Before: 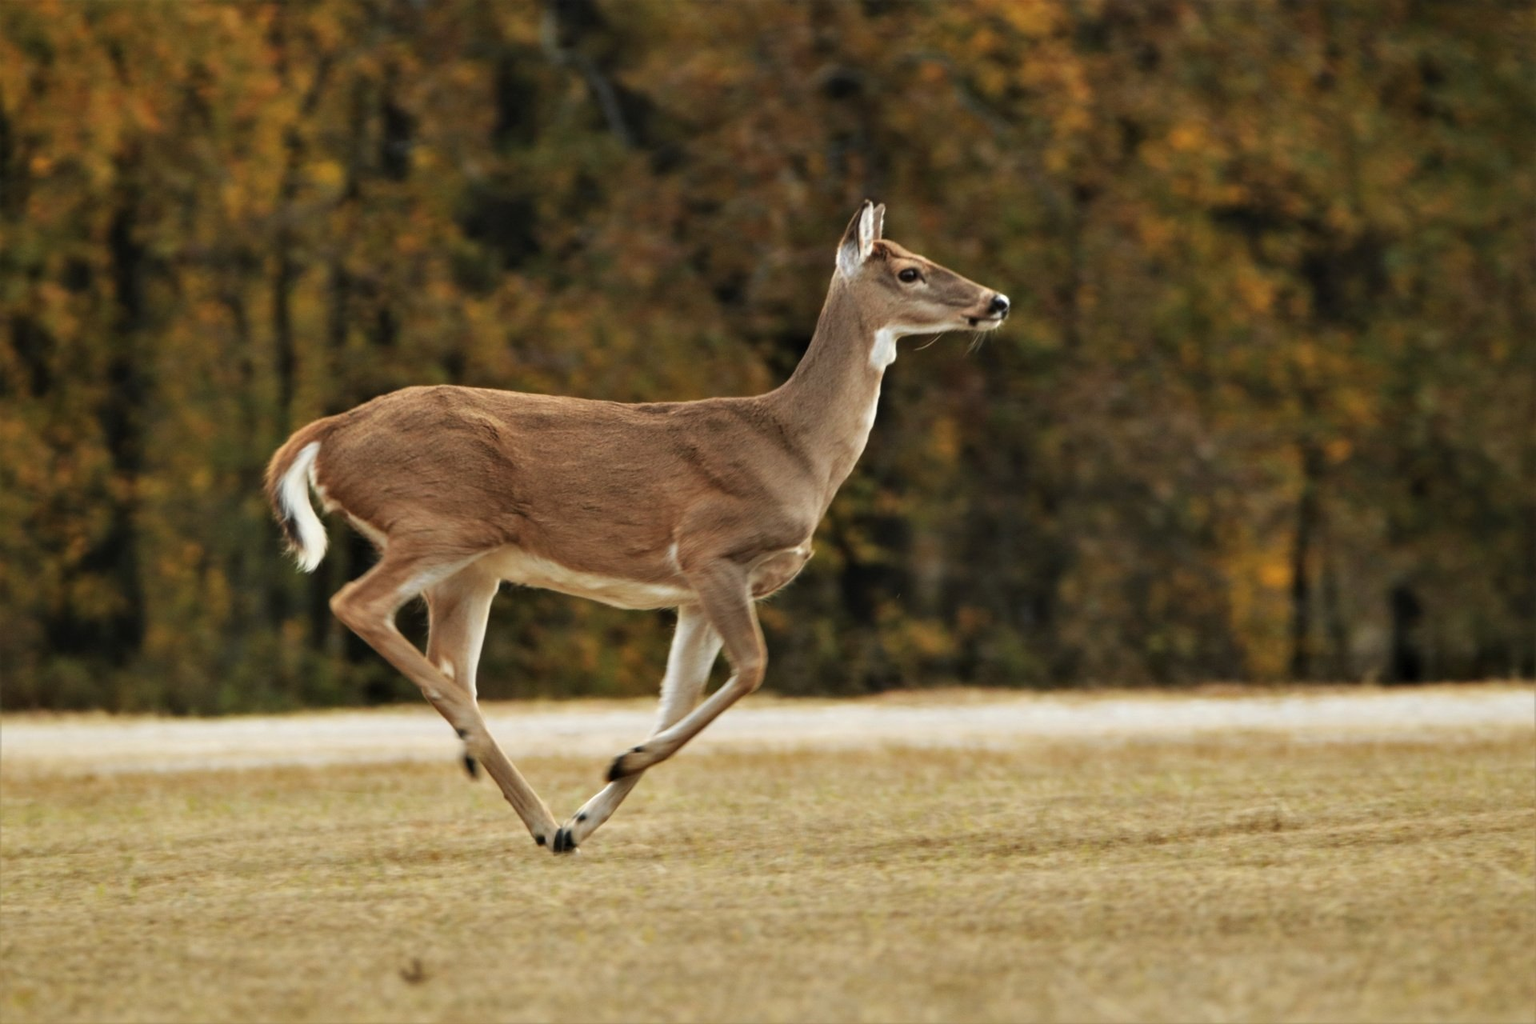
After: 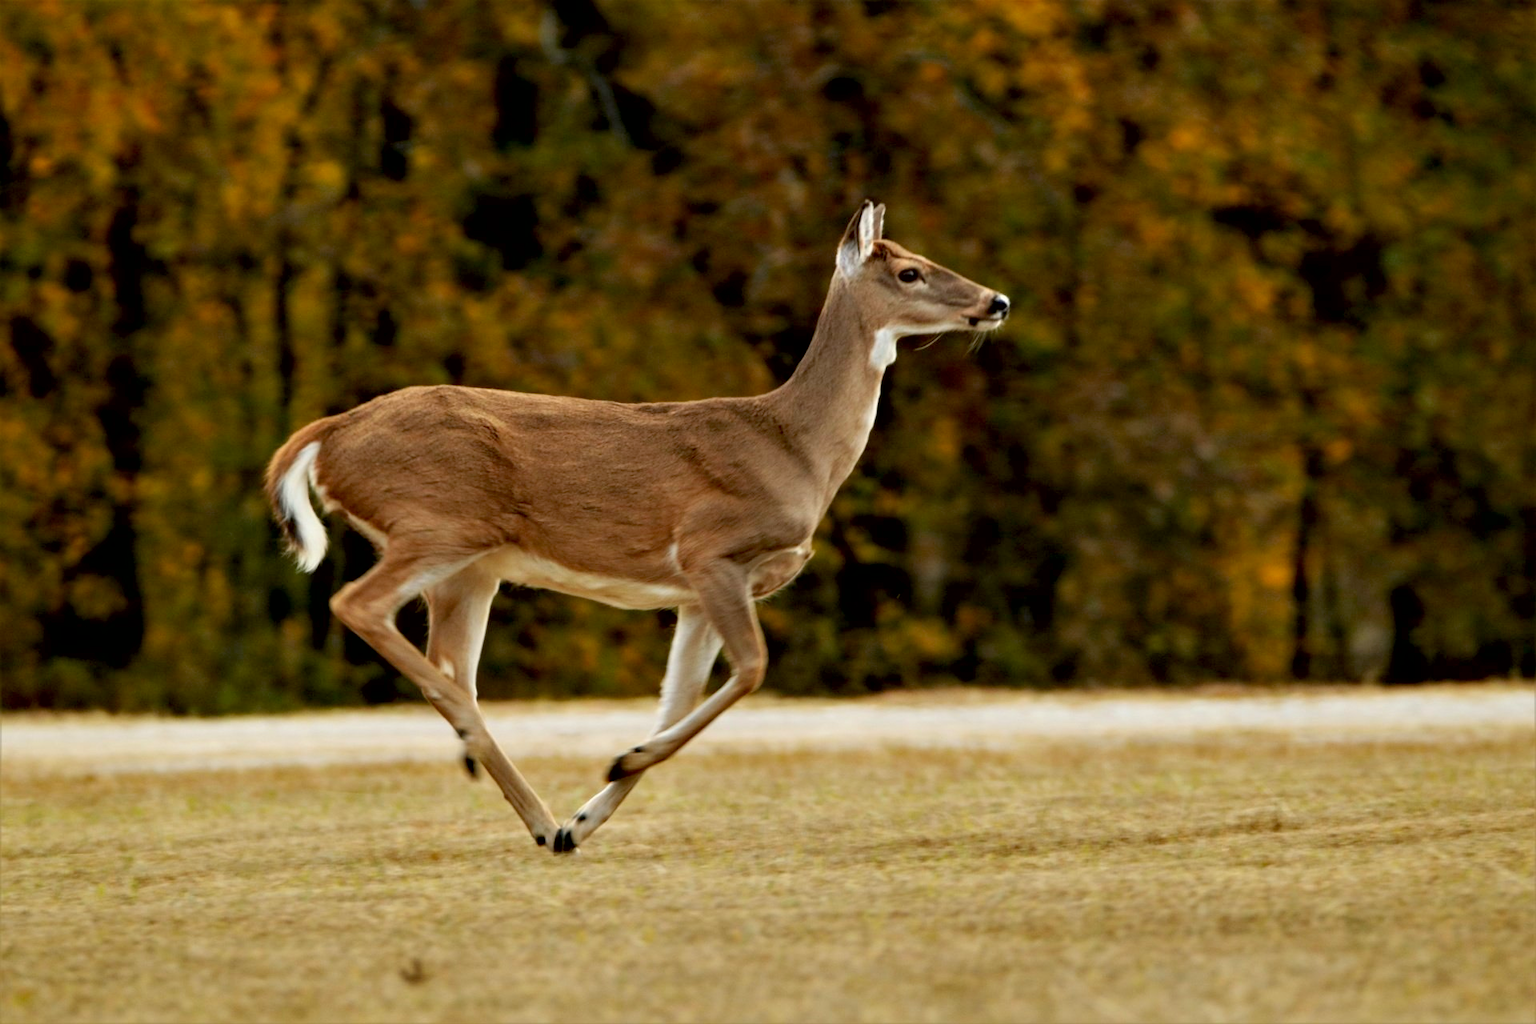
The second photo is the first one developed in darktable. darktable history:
contrast brightness saturation: contrast 0.04, saturation 0.16
exposure: black level correction 0.016, exposure -0.009 EV, compensate highlight preservation false
